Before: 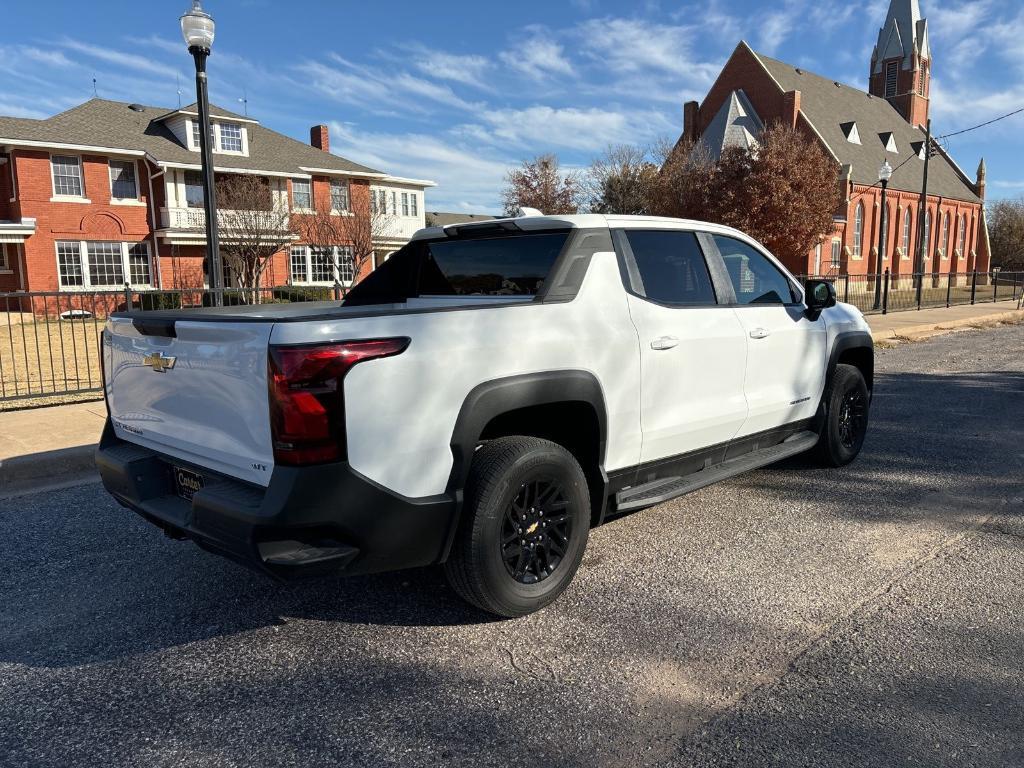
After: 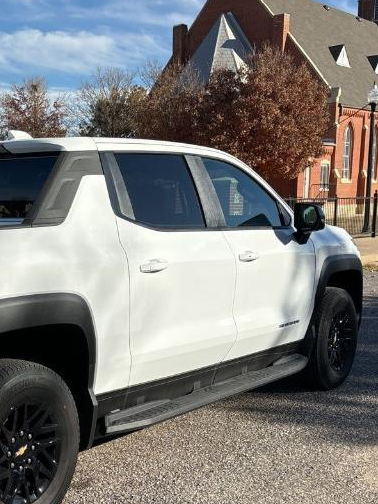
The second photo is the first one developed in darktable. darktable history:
crop and rotate: left 49.936%, top 10.094%, right 13.136%, bottom 24.256%
exposure: compensate highlight preservation false
